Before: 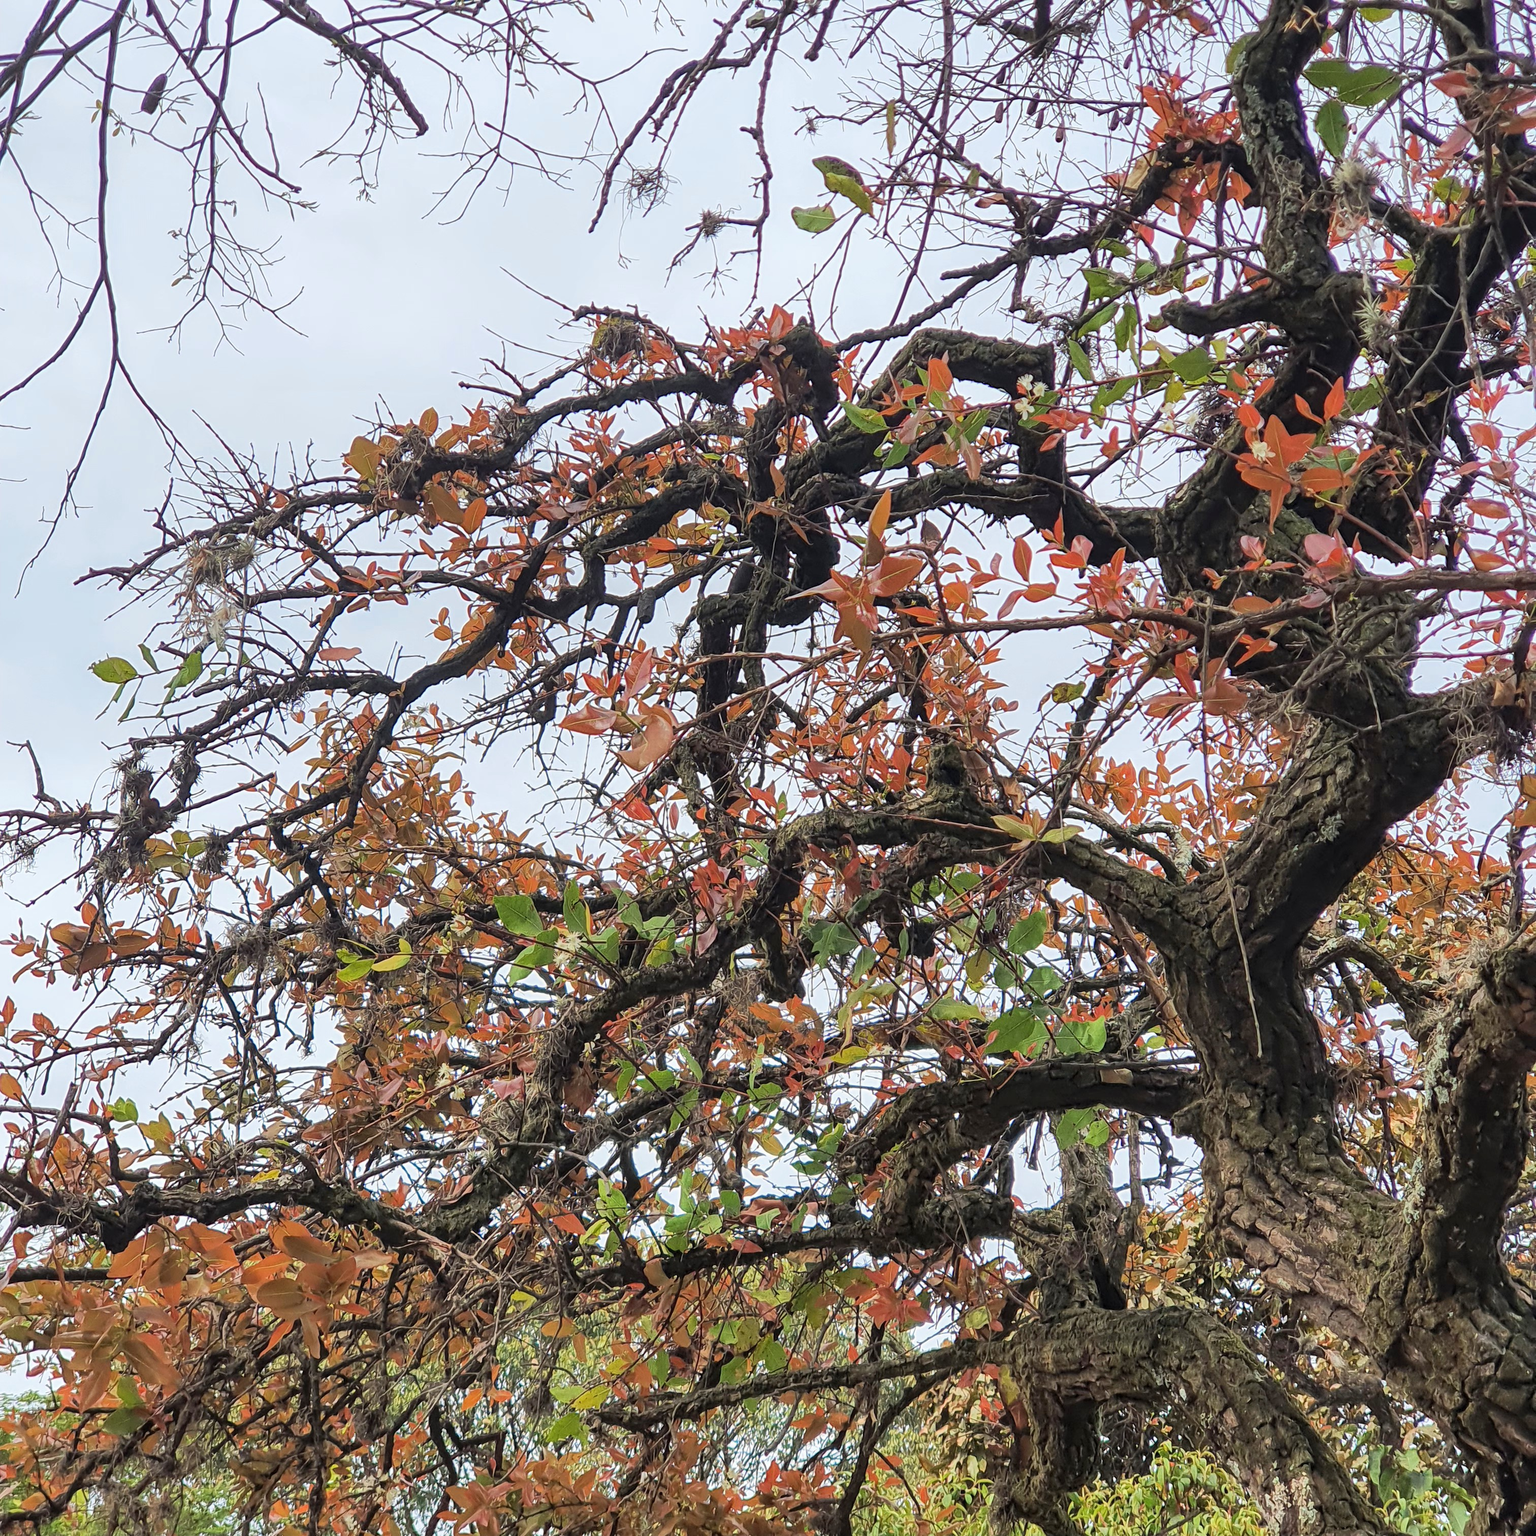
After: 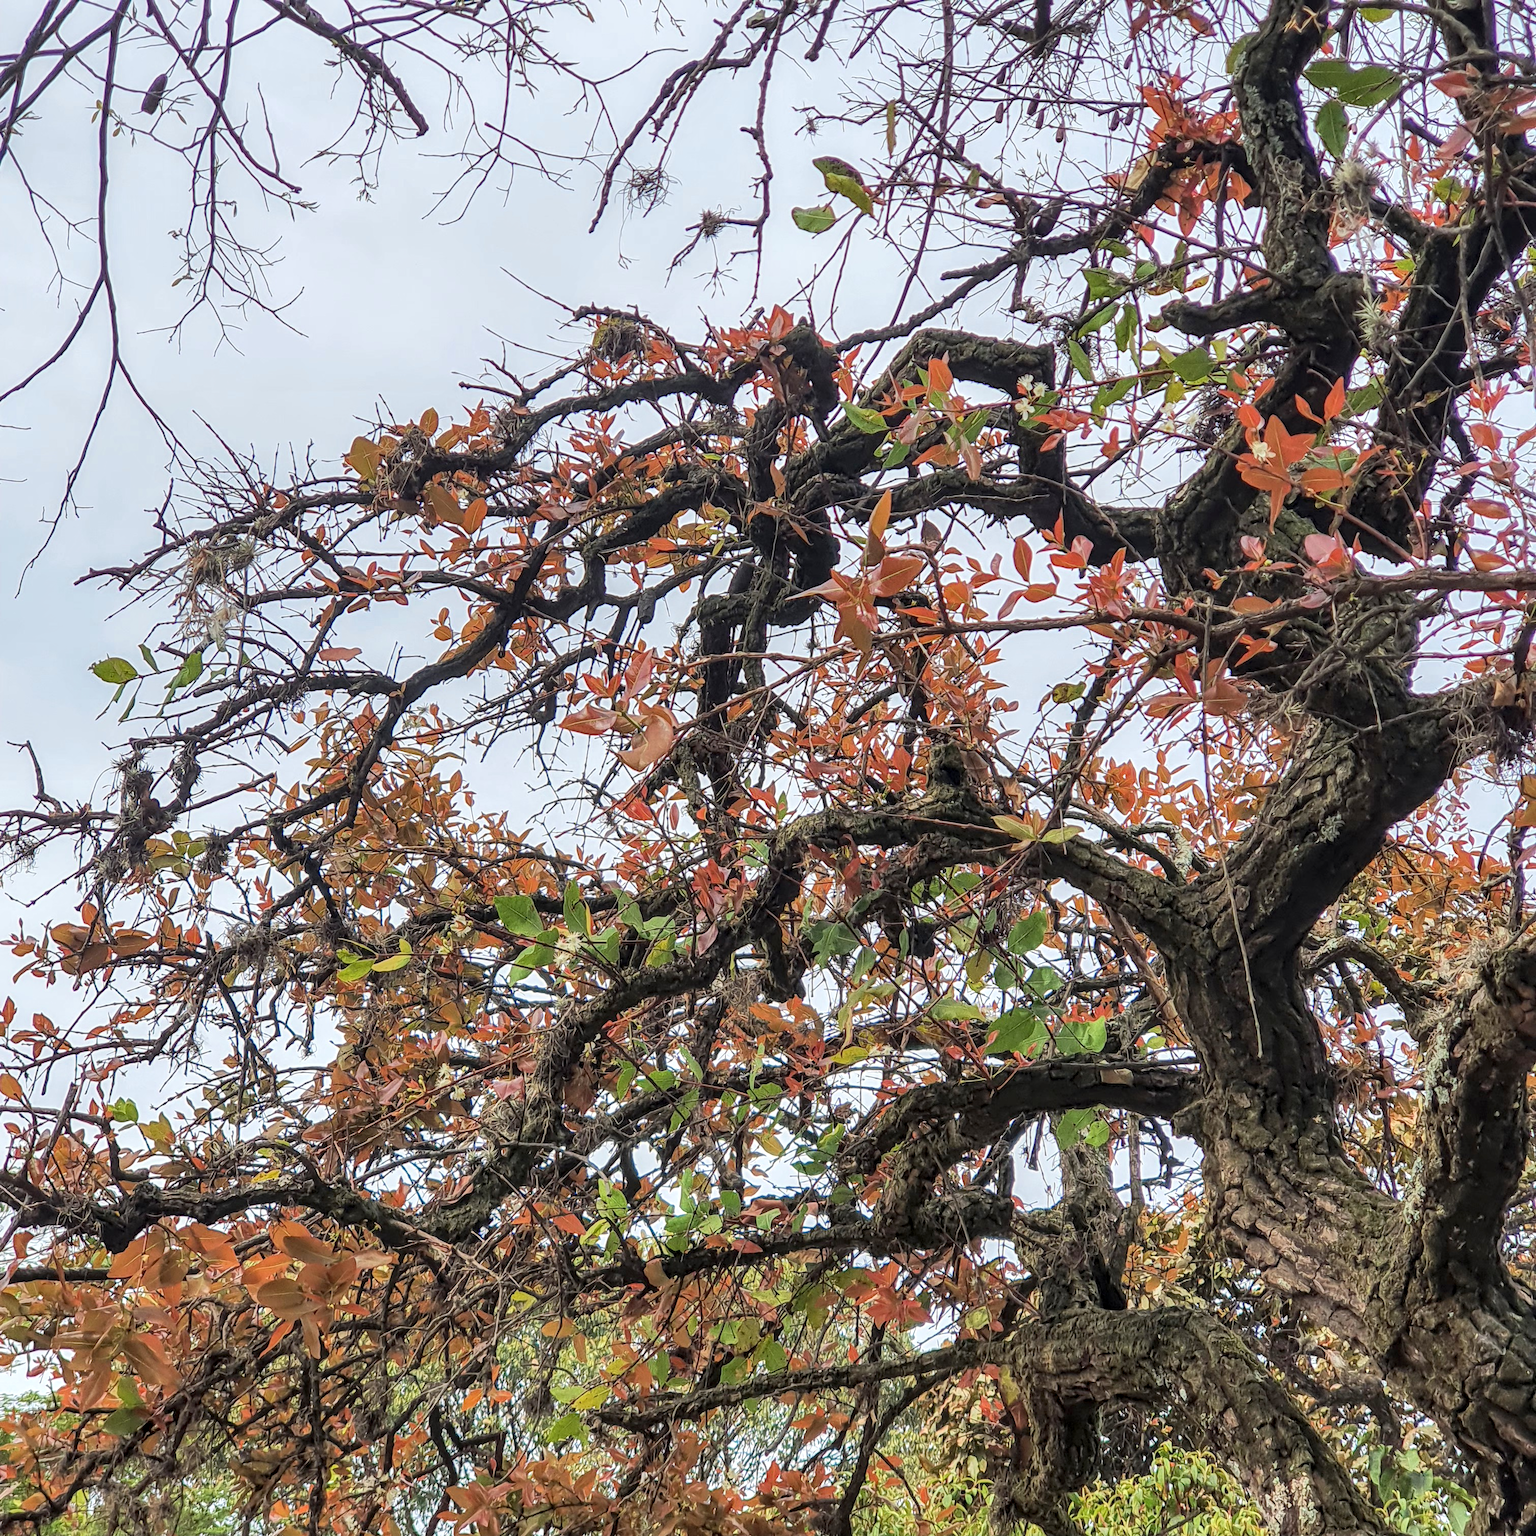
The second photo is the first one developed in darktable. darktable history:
local contrast: on, module defaults
contrast equalizer: octaves 7, y [[0.518, 0.517, 0.501, 0.5, 0.5, 0.5], [0.5 ×6], [0.5 ×6], [0 ×6], [0 ×6]]
